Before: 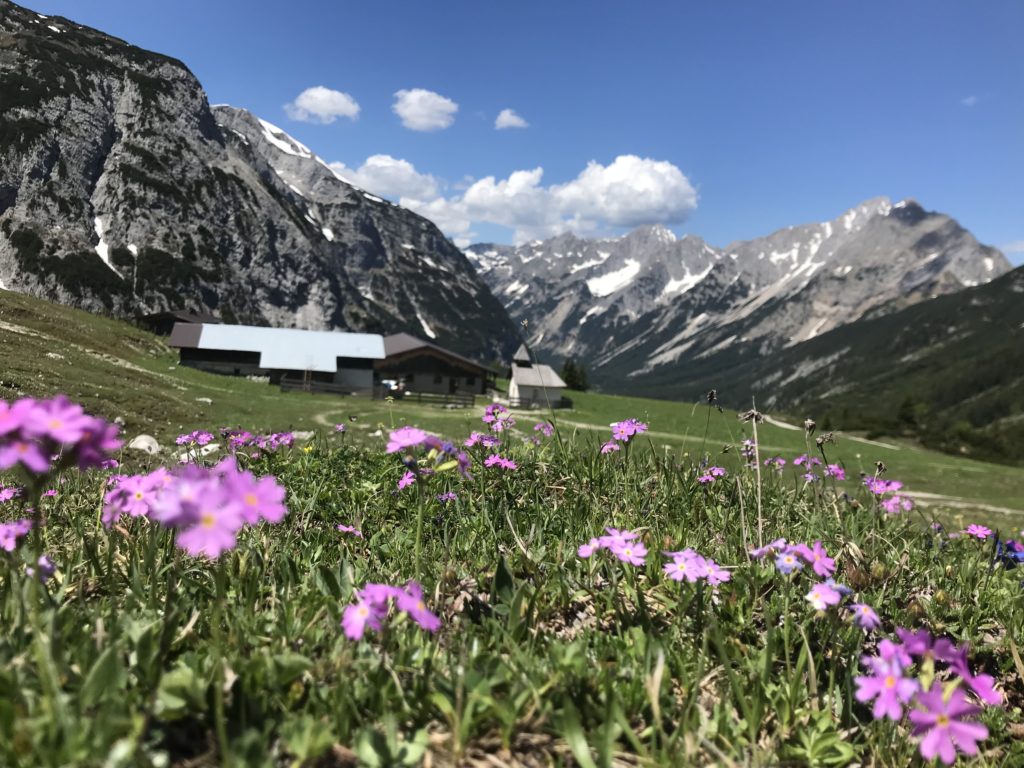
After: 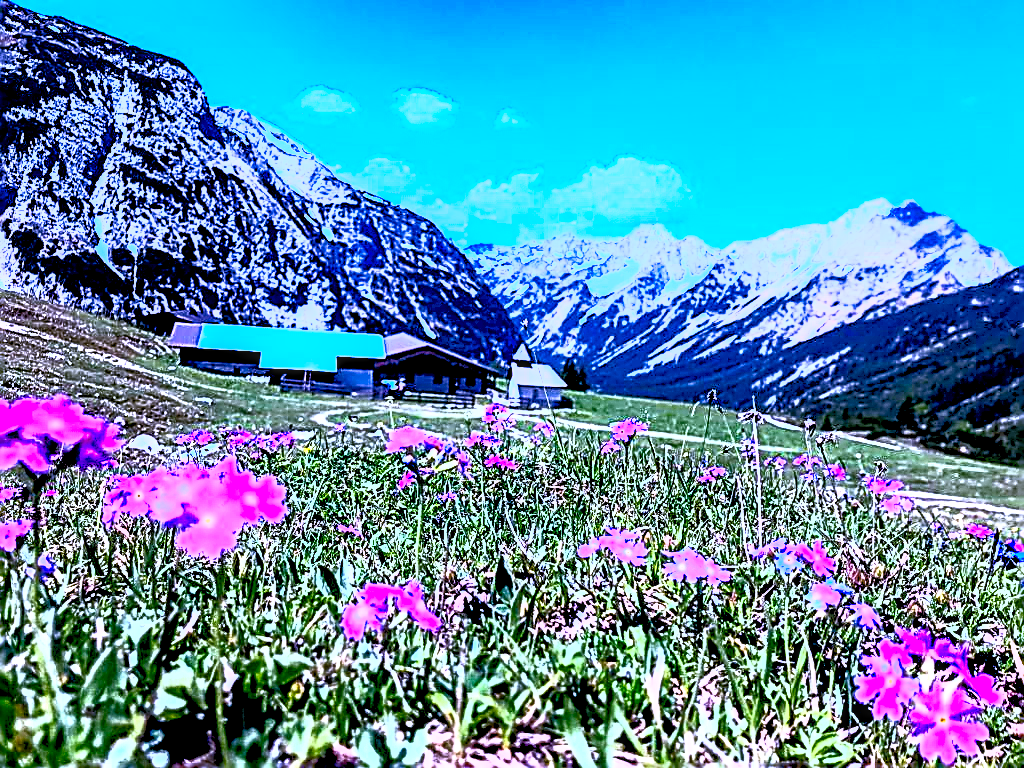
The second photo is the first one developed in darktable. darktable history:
color balance: on, module defaults
local contrast: highlights 60%, shadows 60%, detail 160%
sharpen: amount 1.861
exposure: black level correction 0.025, exposure 0.182 EV, compensate highlight preservation false
white balance: red 0.98, blue 1.61
contrast brightness saturation: contrast 1, brightness 1, saturation 1
